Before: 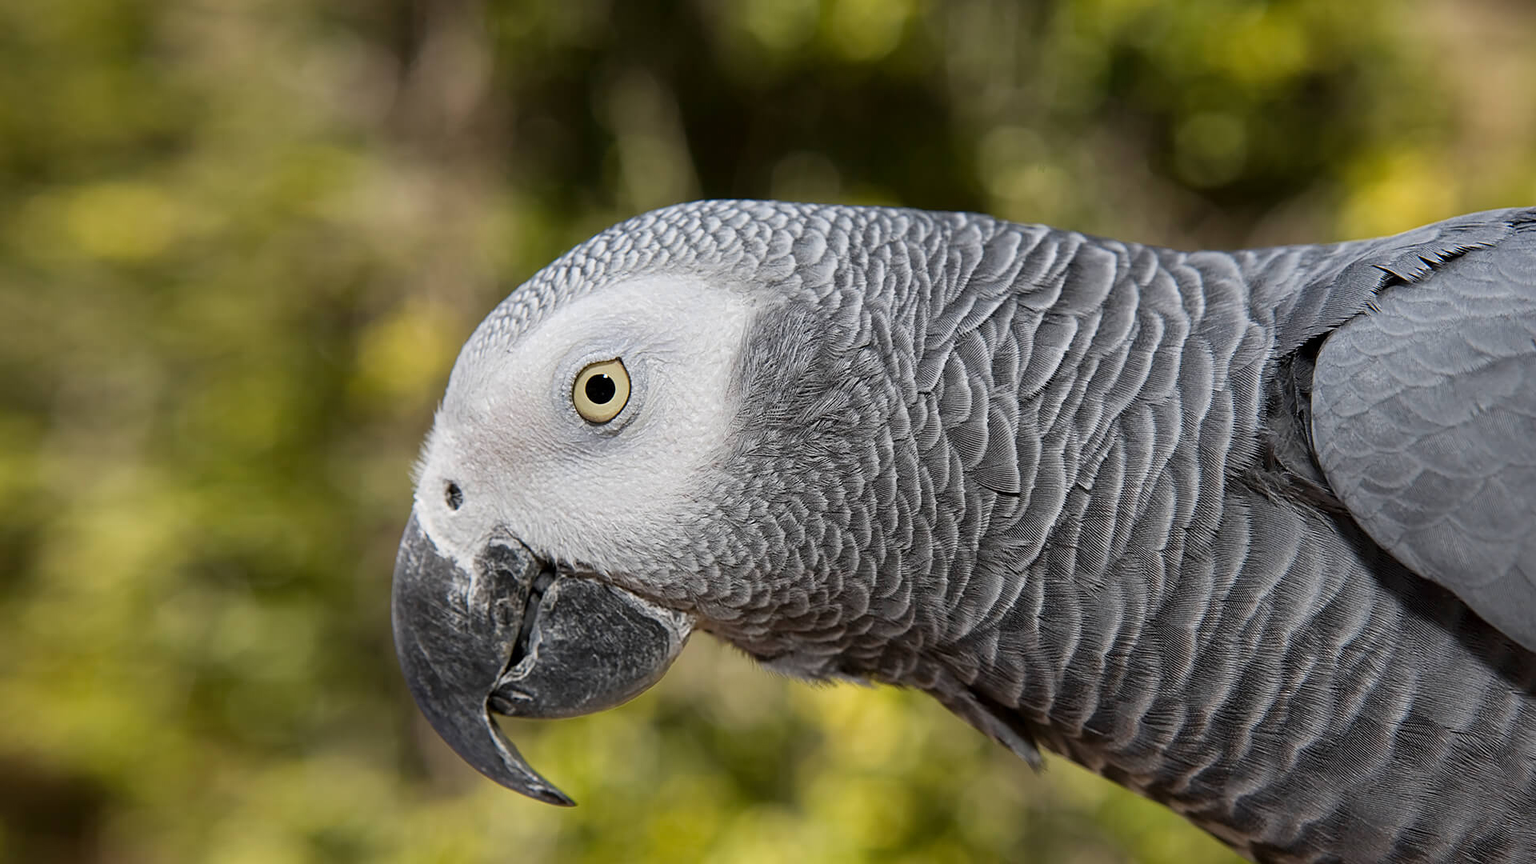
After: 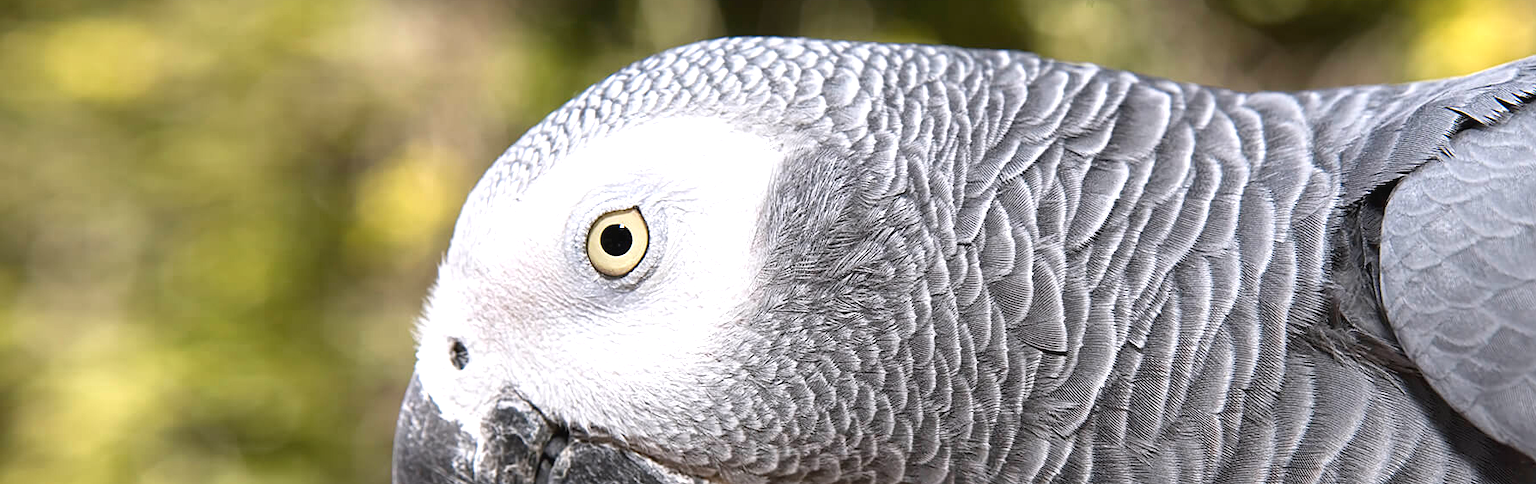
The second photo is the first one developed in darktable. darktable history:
color calibration: illuminant custom, x 0.348, y 0.366, temperature 4940.58 K
exposure: exposure 1.061 EV, compensate highlight preservation false
crop: left 1.744%, top 19.225%, right 5.069%, bottom 28.357%
contrast brightness saturation: contrast -0.08, brightness -0.04, saturation -0.11
